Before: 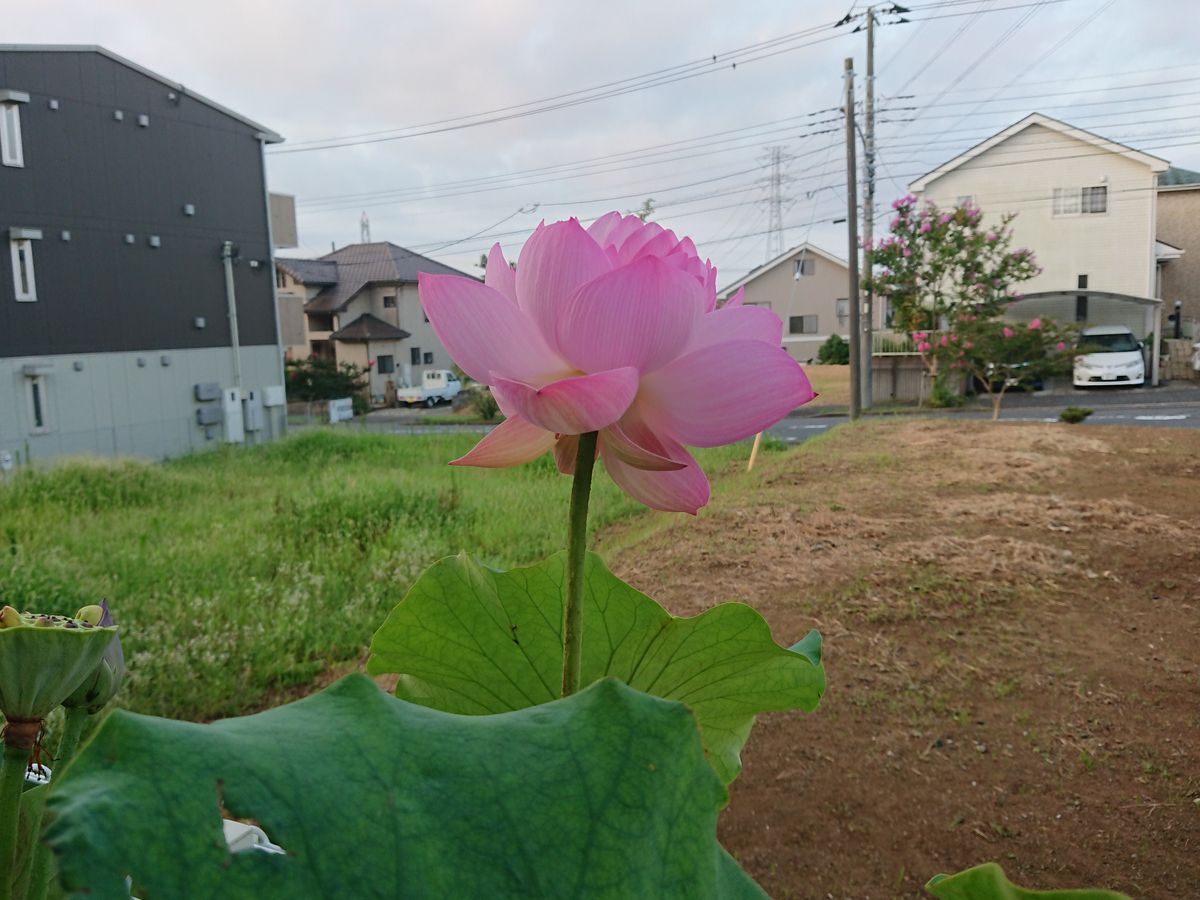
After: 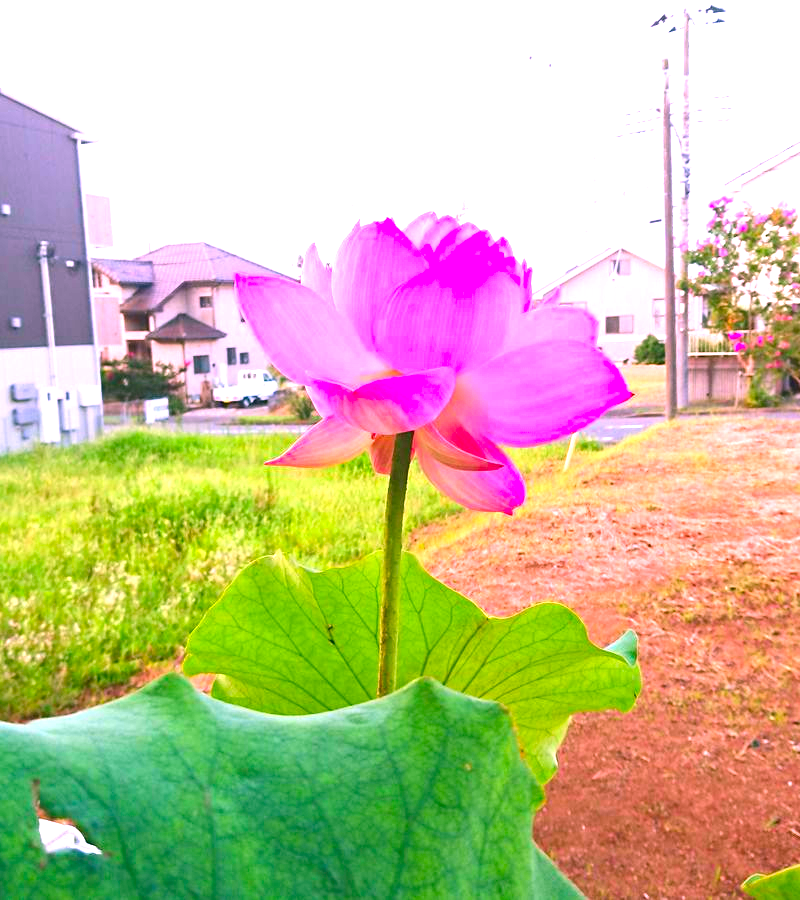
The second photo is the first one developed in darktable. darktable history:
exposure: exposure 2.022 EV, compensate exposure bias true, compensate highlight preservation false
crop: left 15.413%, right 17.92%
color correction: highlights a* 19.18, highlights b* -11.55, saturation 1.65
